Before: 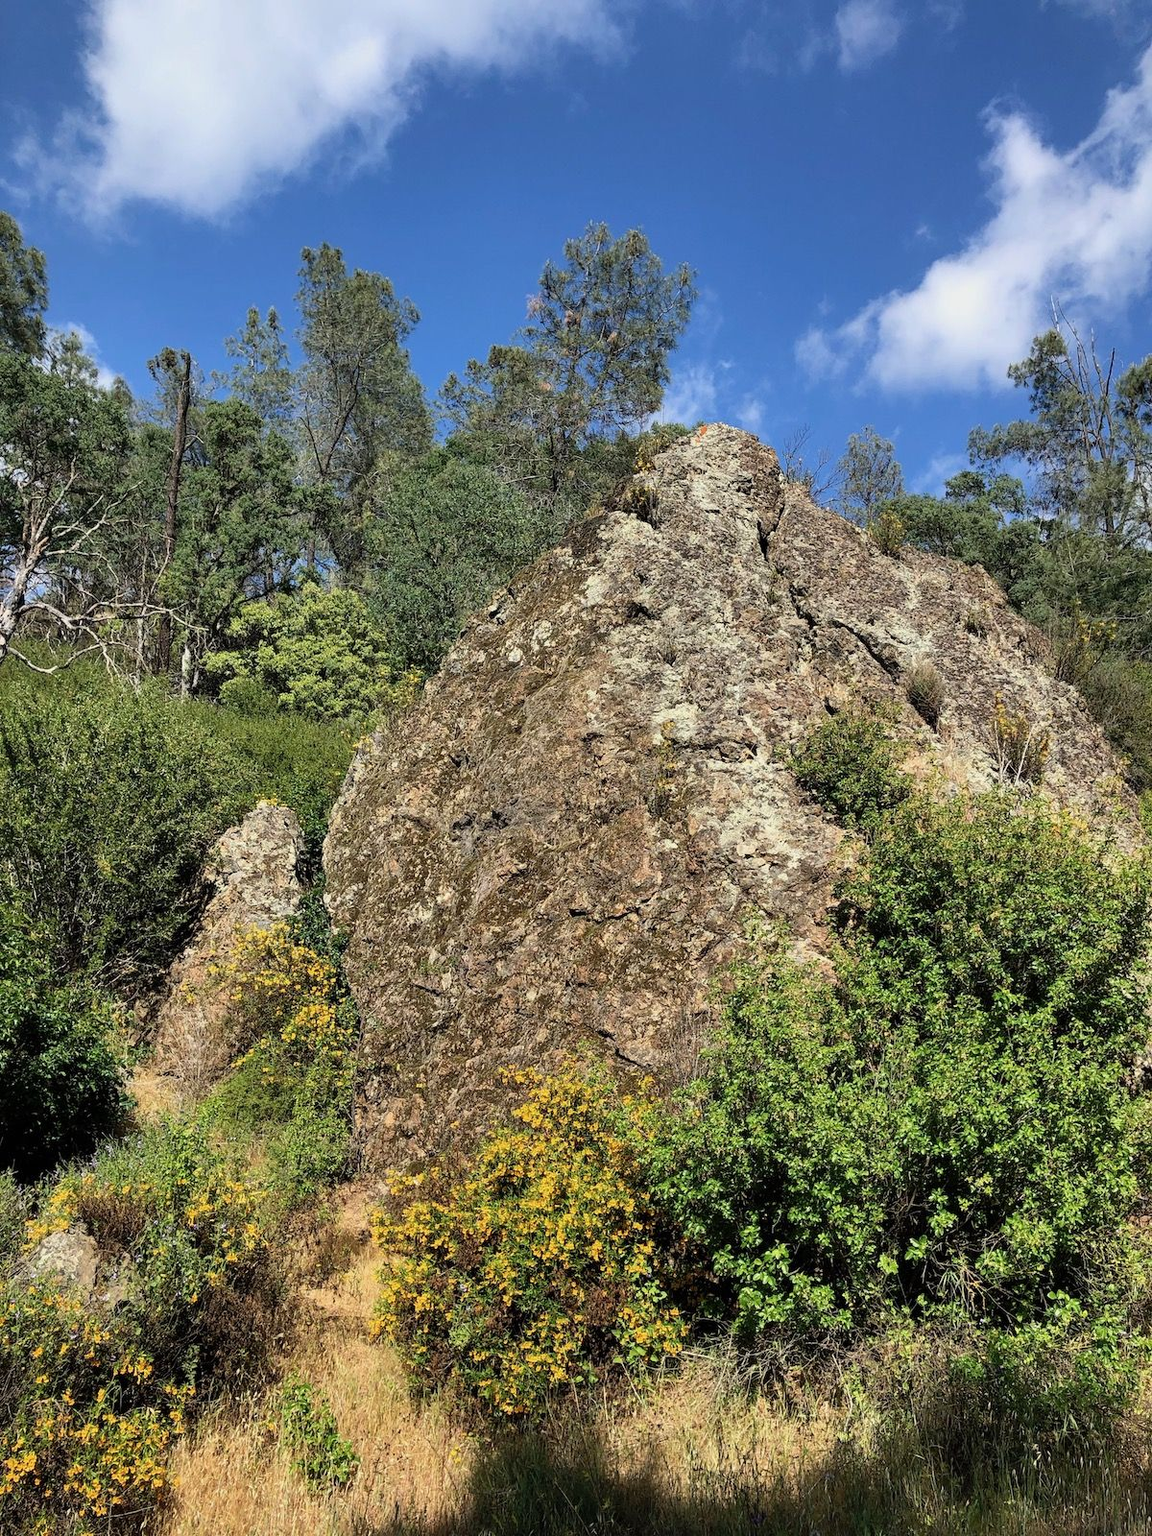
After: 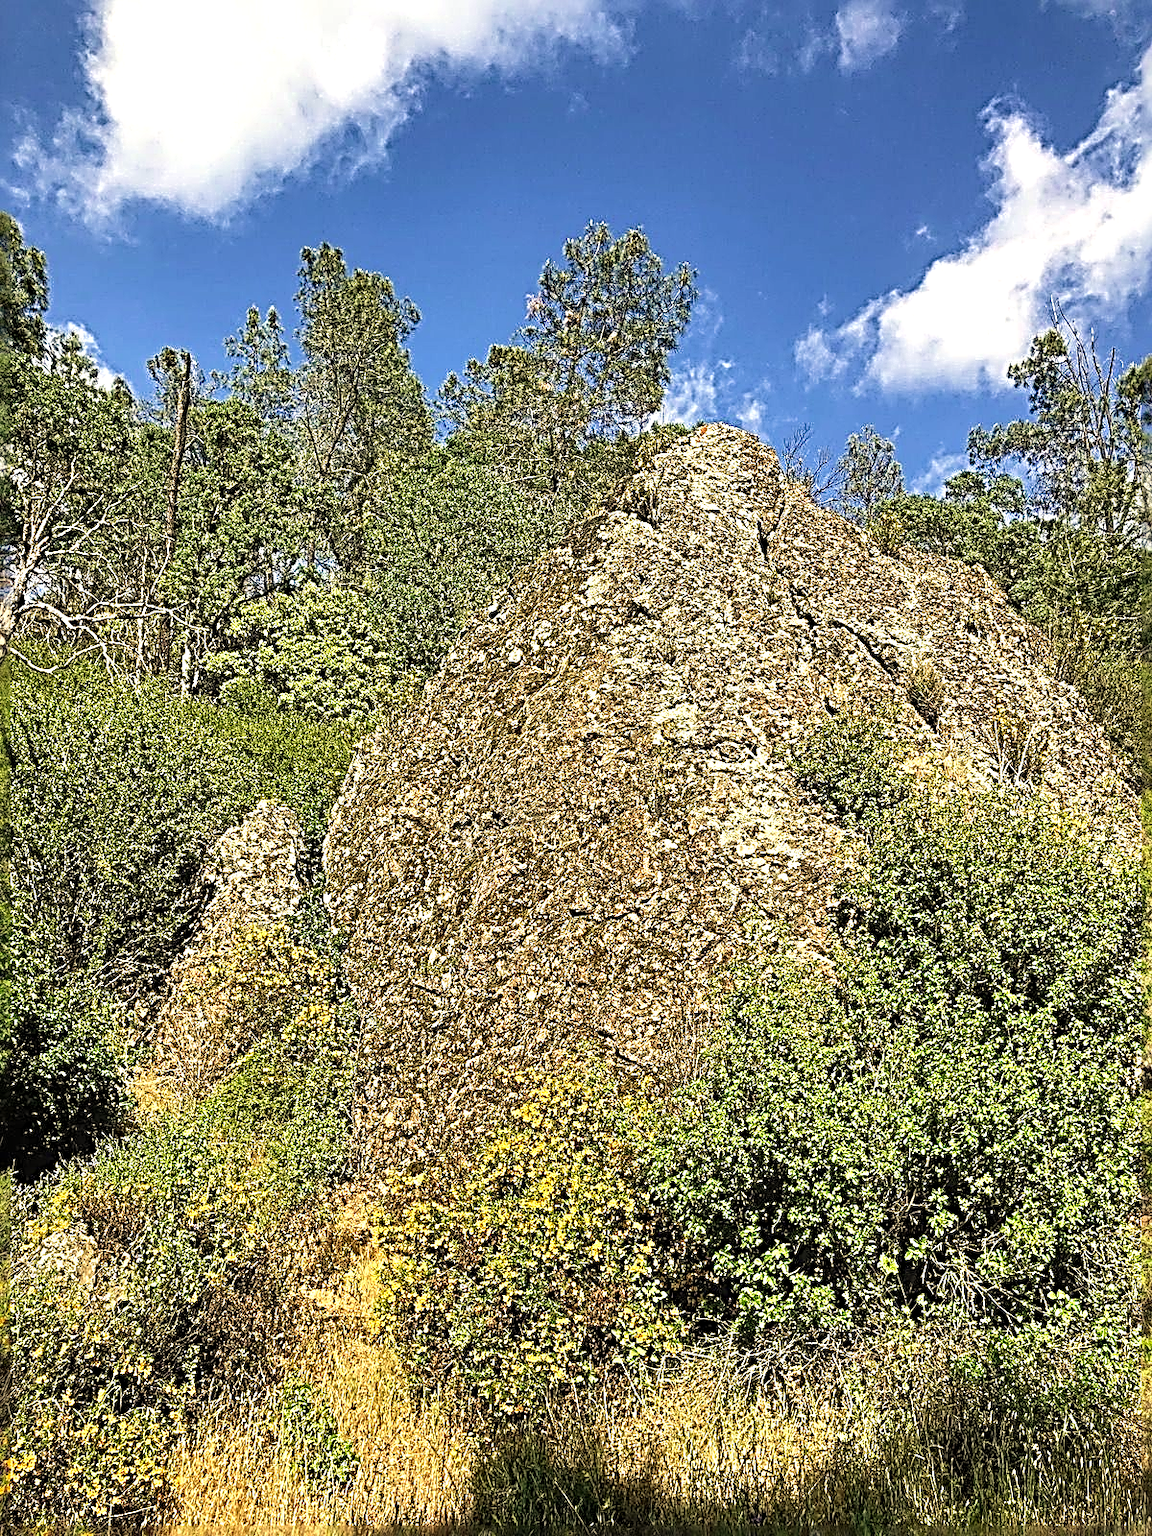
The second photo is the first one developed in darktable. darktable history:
exposure: black level correction 0, exposure 0.5 EV, compensate highlight preservation false
velvia: on, module defaults
local contrast: detail 144%
color correction: highlights a* 1.34, highlights b* 18.15
sharpen: radius 4.017, amount 1.997
color zones: curves: ch0 [(0, 0.5) (0.143, 0.5) (0.286, 0.5) (0.429, 0.5) (0.571, 0.5) (0.714, 0.476) (0.857, 0.5) (1, 0.5)]; ch2 [(0, 0.5) (0.143, 0.5) (0.286, 0.5) (0.429, 0.5) (0.571, 0.5) (0.714, 0.487) (0.857, 0.5) (1, 0.5)]
